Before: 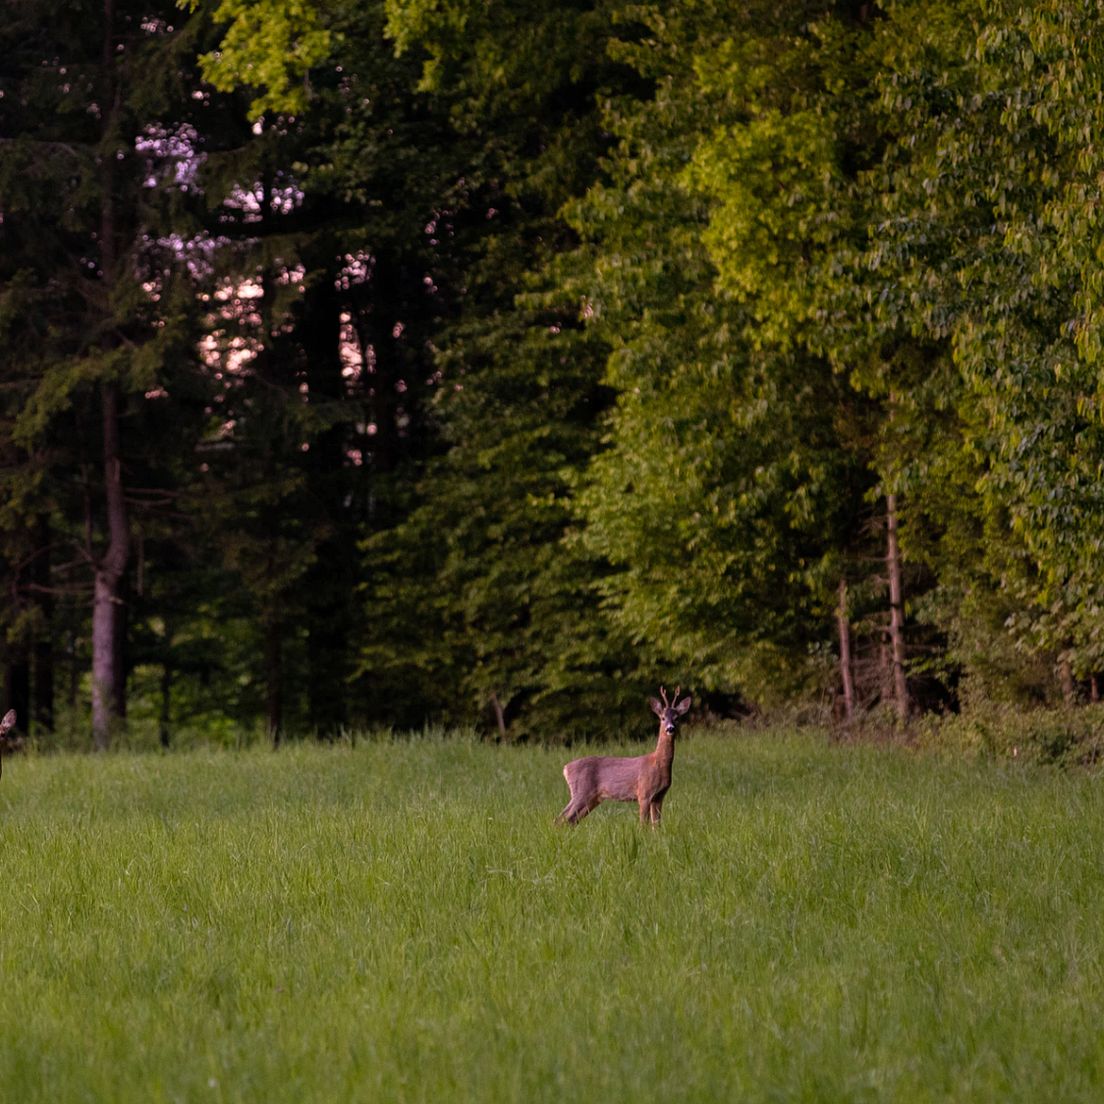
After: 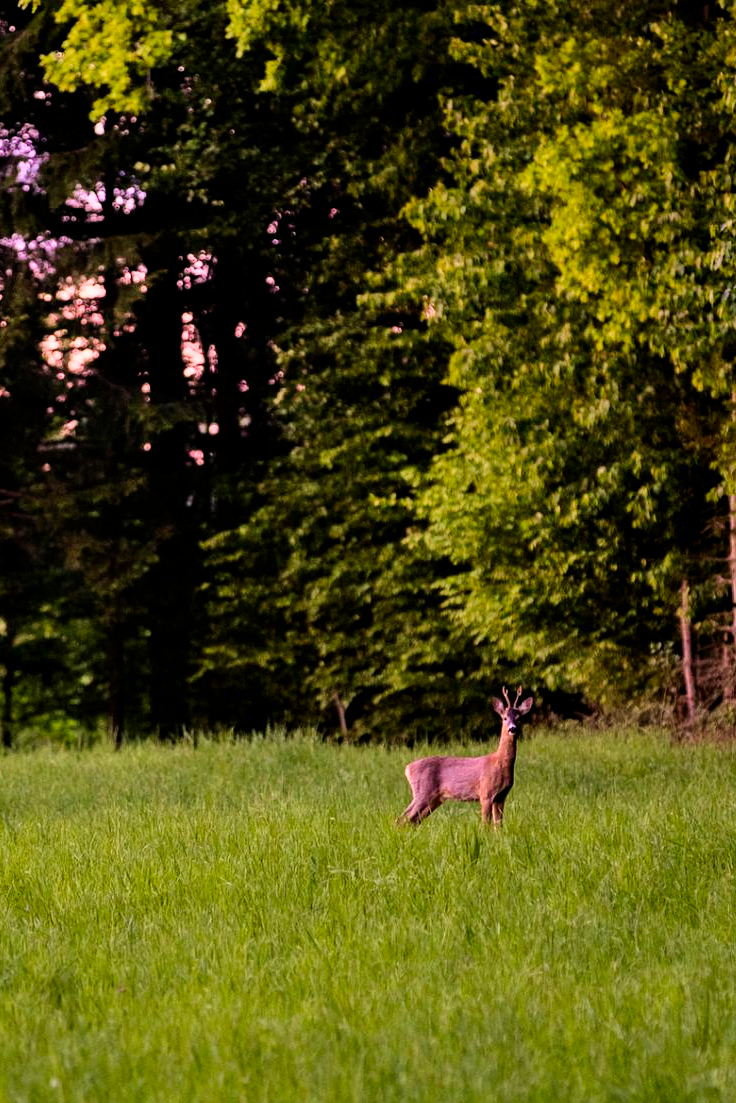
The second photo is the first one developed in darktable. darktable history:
crop and rotate: left 14.35%, right 18.981%
contrast brightness saturation: contrast 0.165, saturation 0.325
shadows and highlights: shadows 37.85, highlights -27.05, soften with gaussian
exposure: exposure 0.56 EV, compensate highlight preservation false
velvia: on, module defaults
filmic rgb: black relative exposure -8.01 EV, white relative exposure 3.97 EV, hardness 4.13, contrast 0.989
contrast equalizer: octaves 7, y [[0.524, 0.538, 0.547, 0.548, 0.538, 0.524], [0.5 ×6], [0.5 ×6], [0 ×6], [0 ×6]]
